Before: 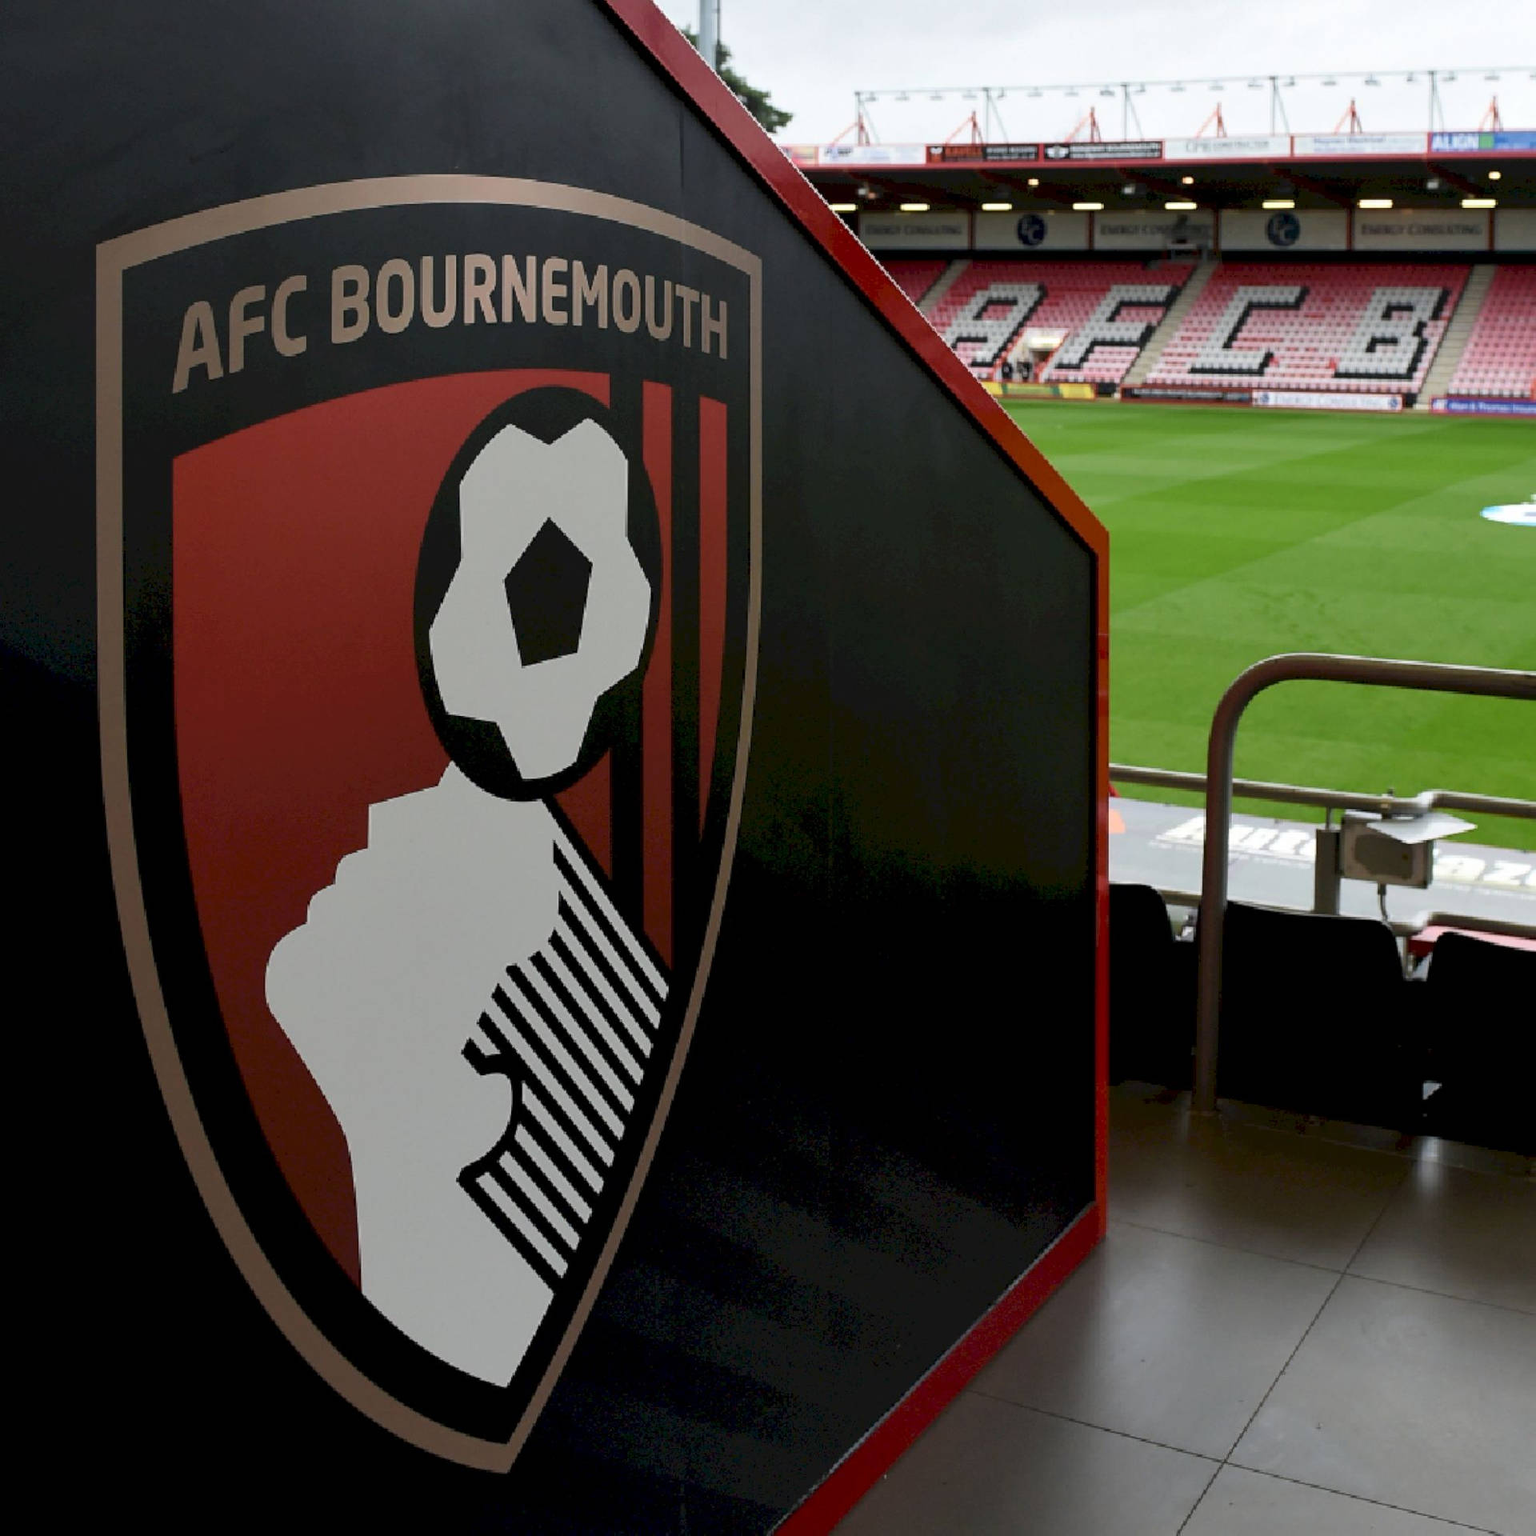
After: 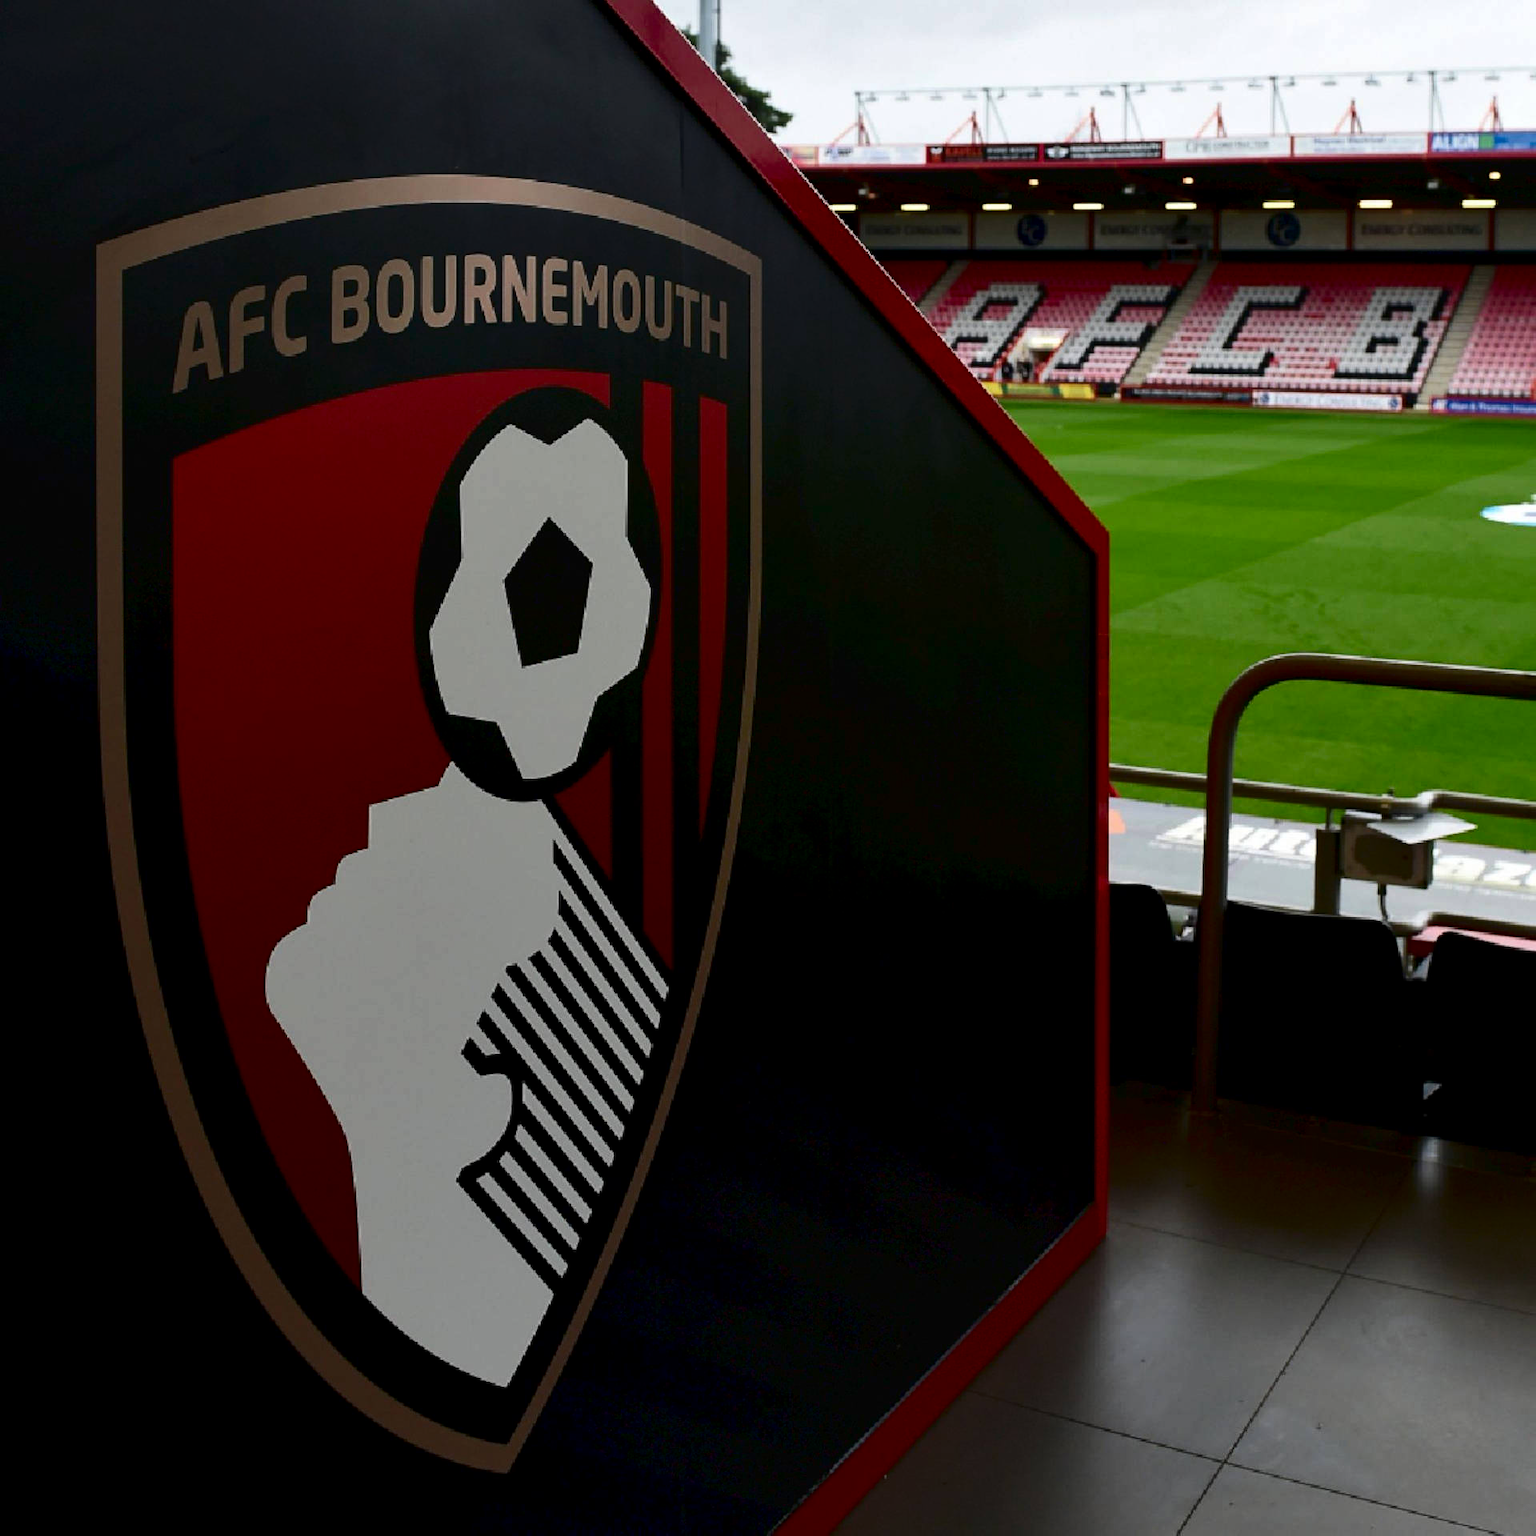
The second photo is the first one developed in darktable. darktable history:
exposure: compensate highlight preservation false
contrast brightness saturation: contrast 0.128, brightness -0.223, saturation 0.143
